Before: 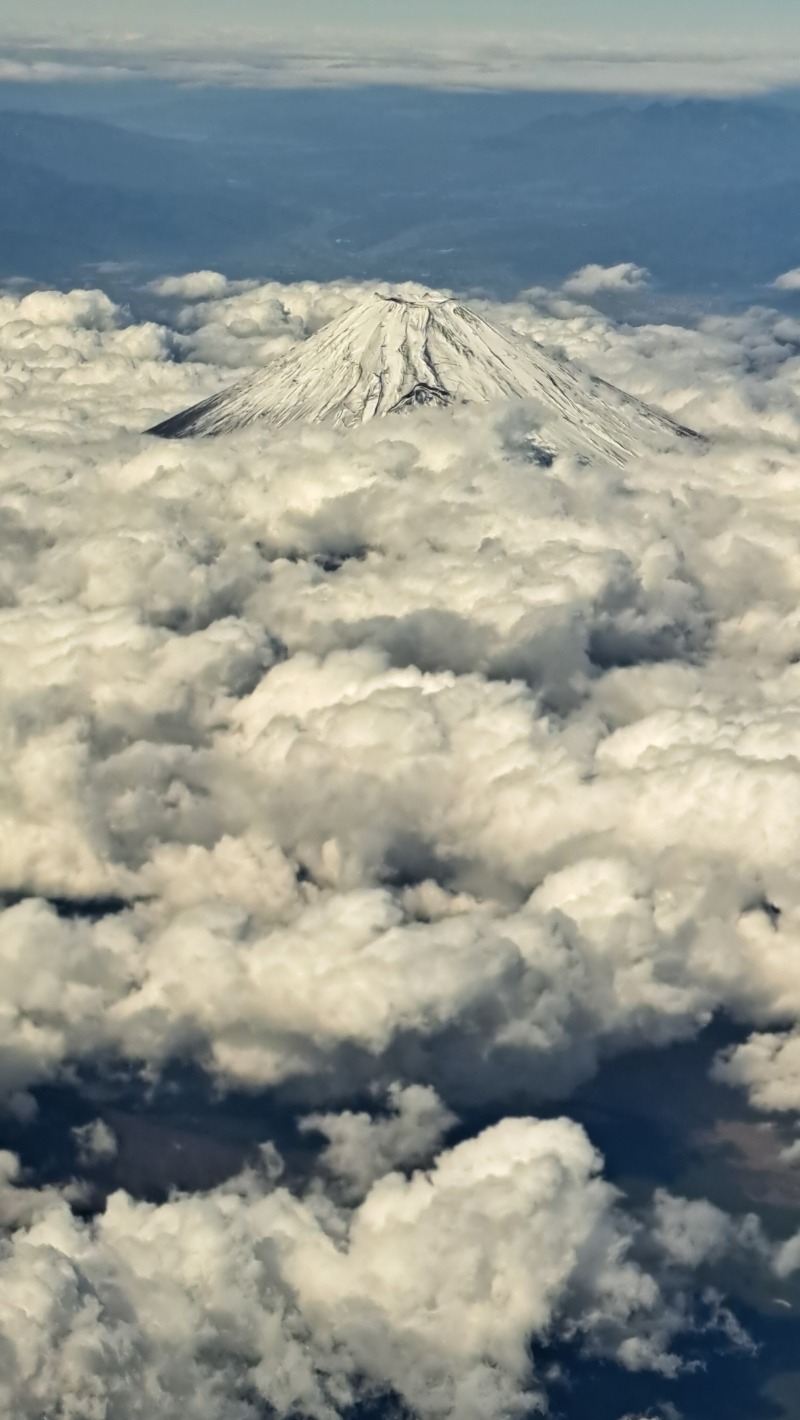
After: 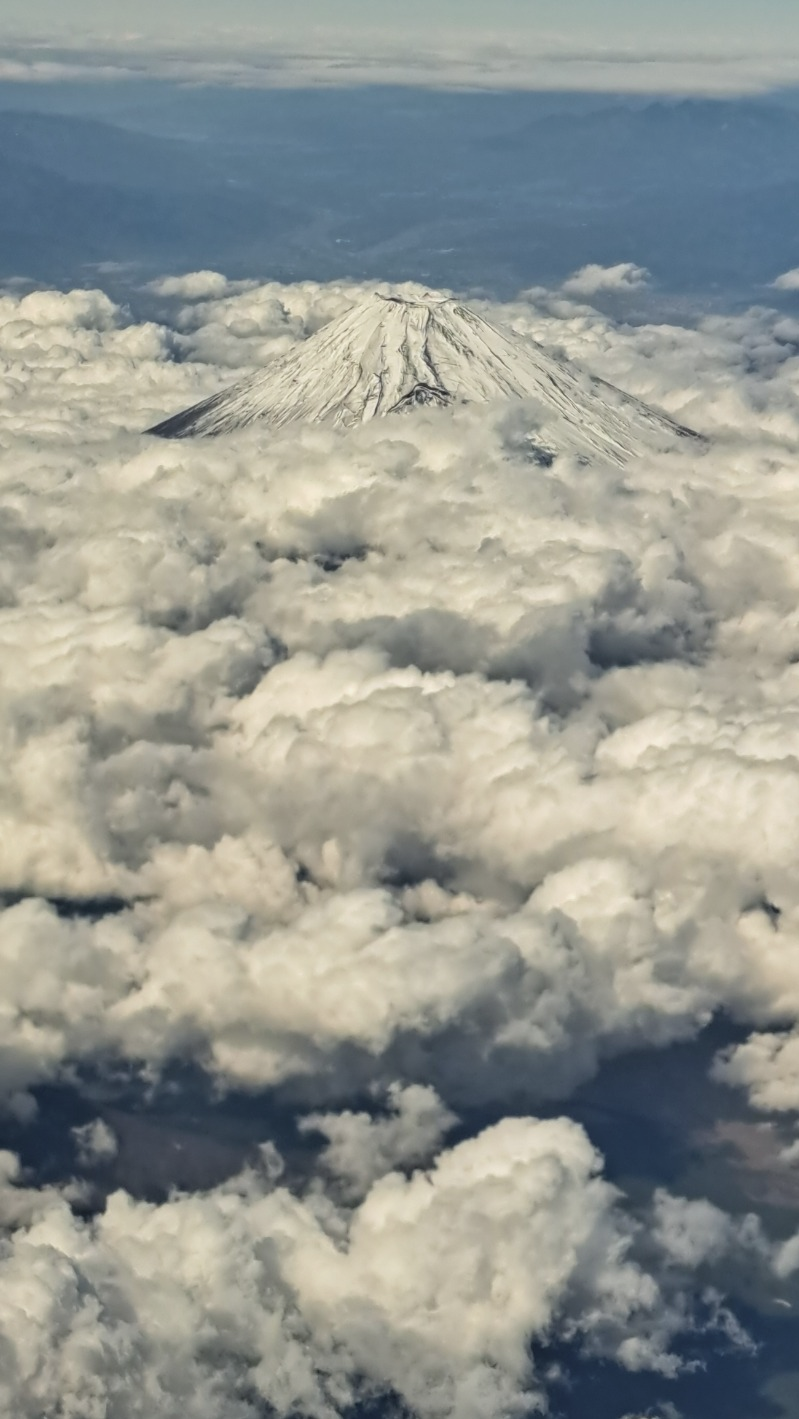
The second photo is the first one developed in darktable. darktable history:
local contrast: on, module defaults
contrast brightness saturation: contrast -0.169, brightness 0.045, saturation -0.123
